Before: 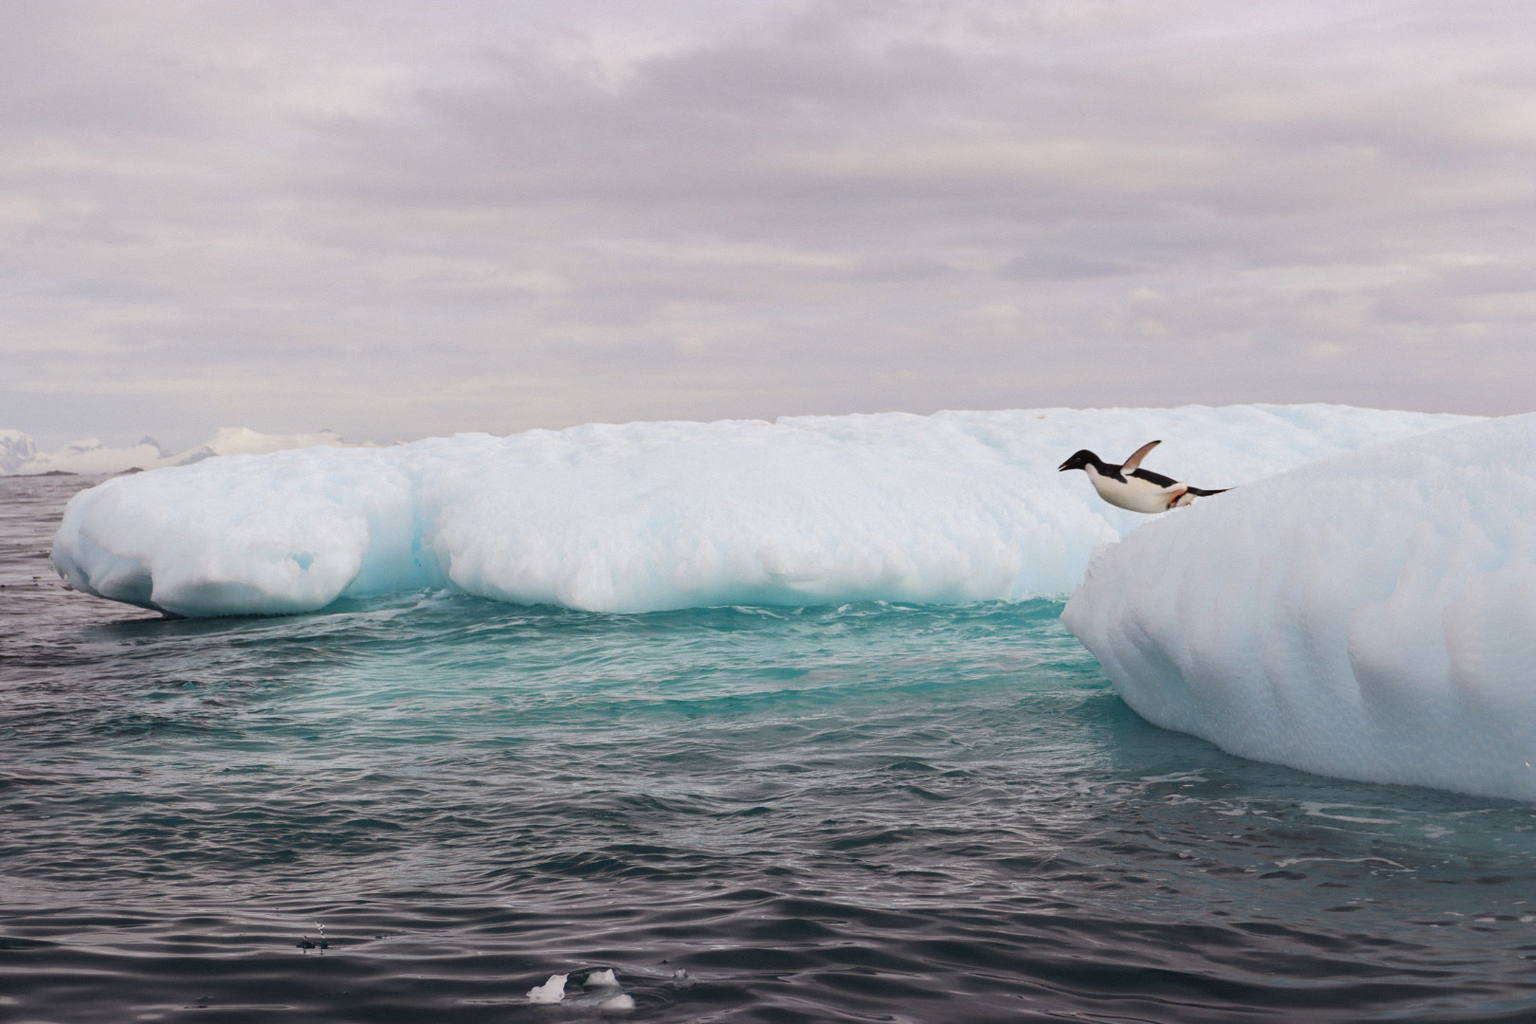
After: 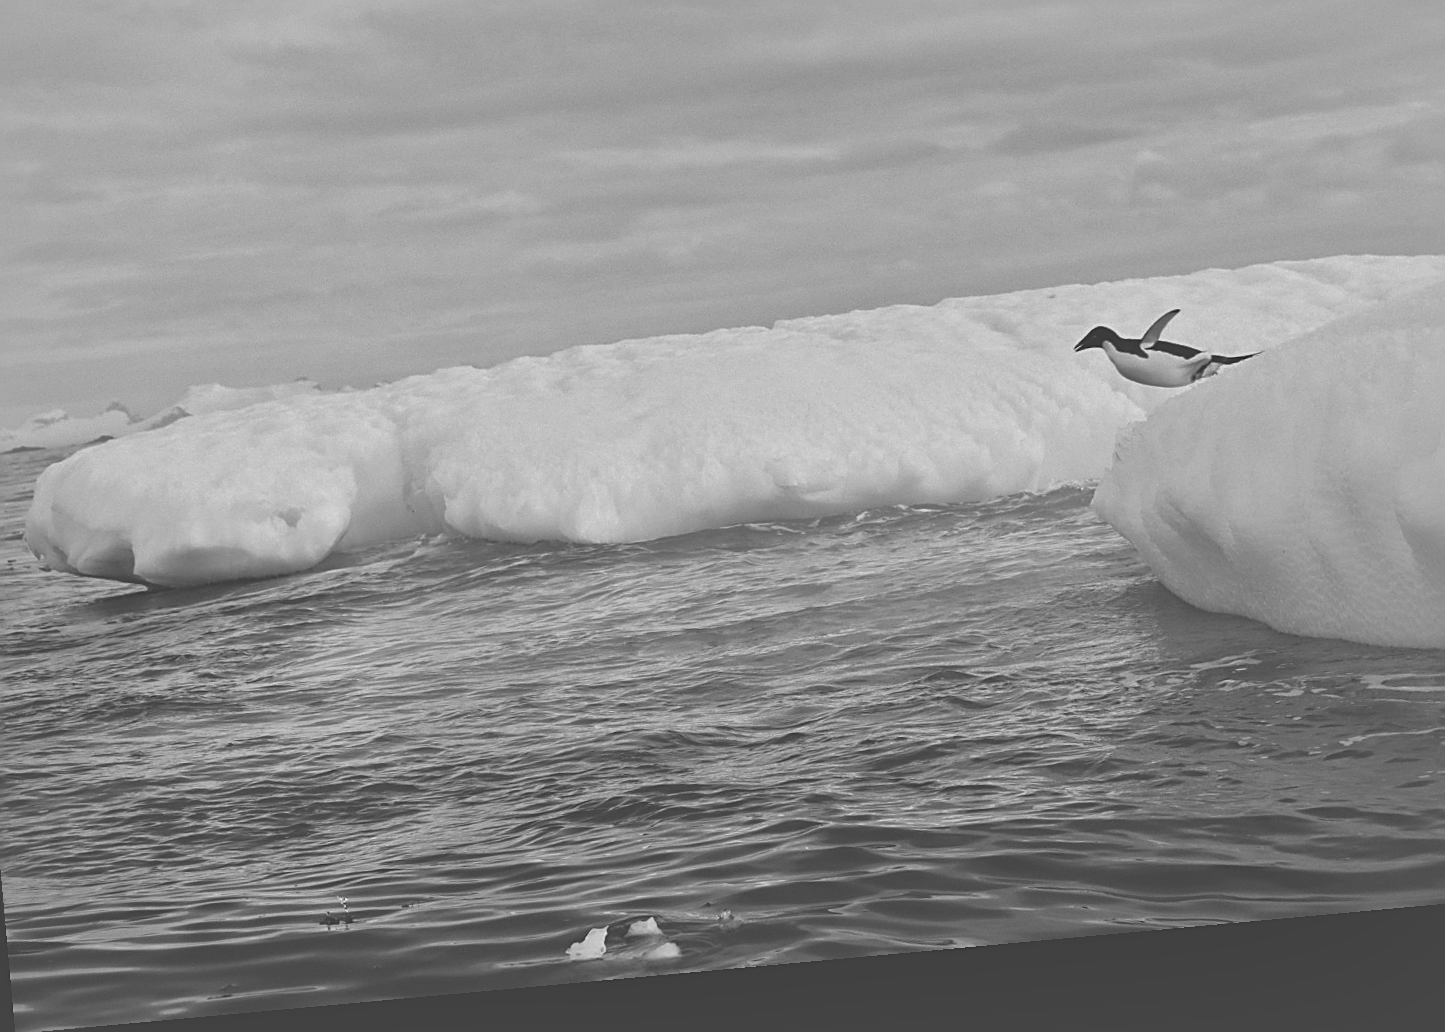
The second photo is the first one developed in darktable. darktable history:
crop and rotate: left 4.842%, top 15.51%, right 10.668%
white balance: red 1.467, blue 0.684
sharpen: on, module defaults
rotate and perspective: rotation -5.2°, automatic cropping off
exposure: black level correction -0.041, exposure 0.064 EV, compensate highlight preservation false
shadows and highlights: on, module defaults
monochrome: size 1
color balance rgb: perceptual saturation grading › global saturation 25%, global vibrance 20%
